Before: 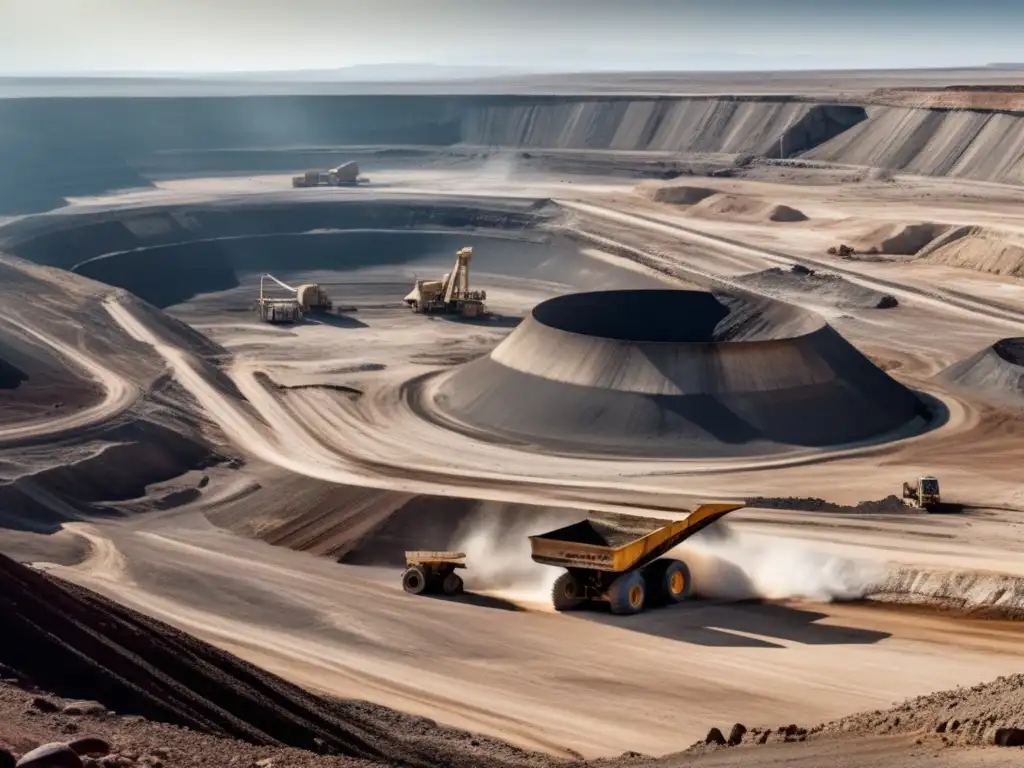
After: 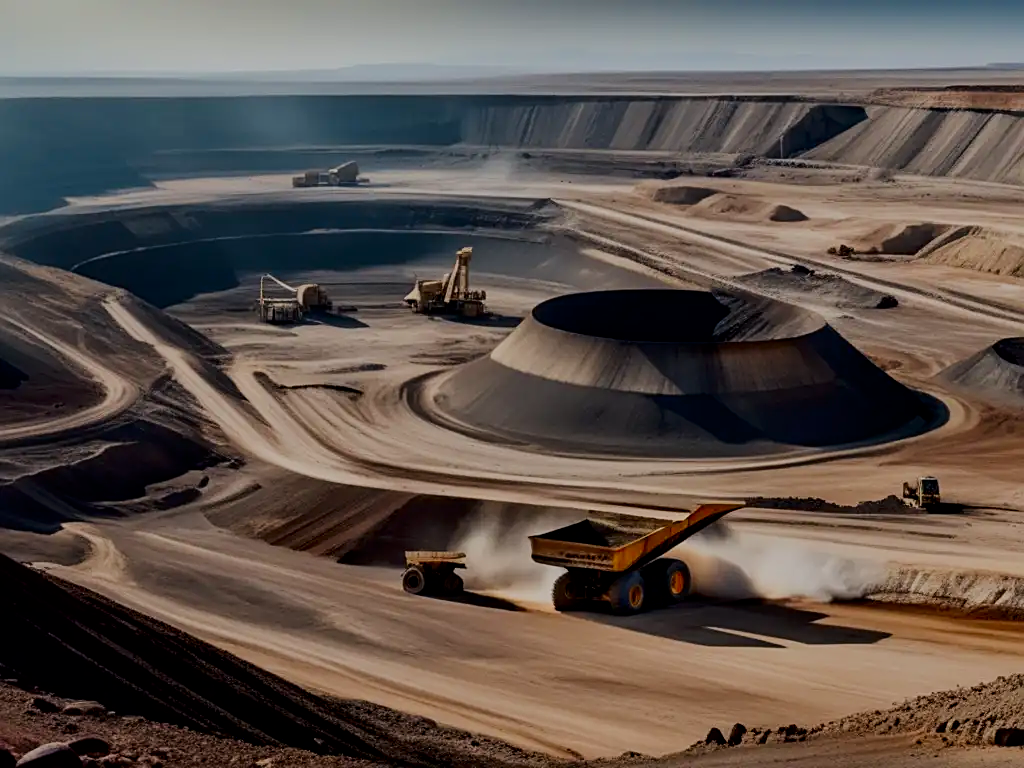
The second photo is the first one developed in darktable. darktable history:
filmic rgb: black relative exposure -7.15 EV, white relative exposure 5.36 EV, hardness 3.02, color science v6 (2022)
sharpen: on, module defaults
contrast brightness saturation: brightness -0.25, saturation 0.2
